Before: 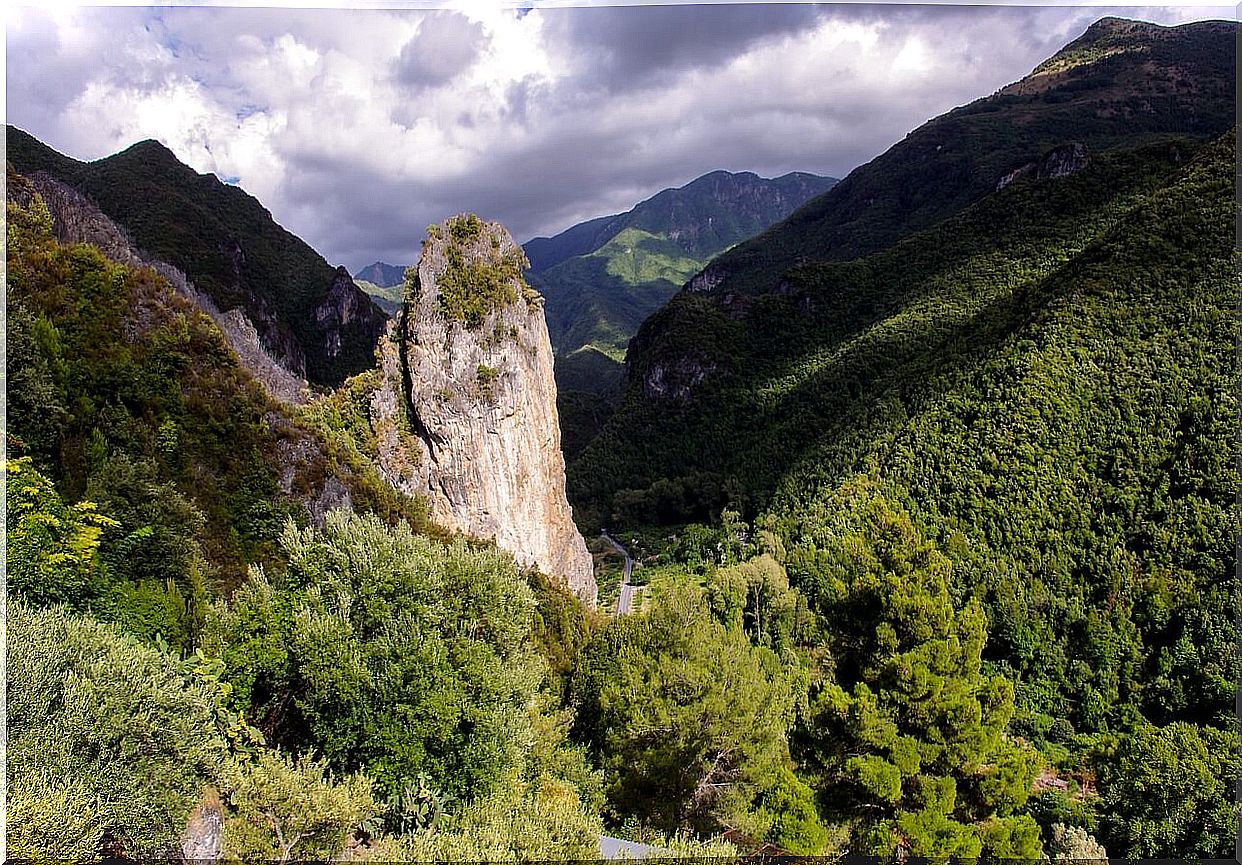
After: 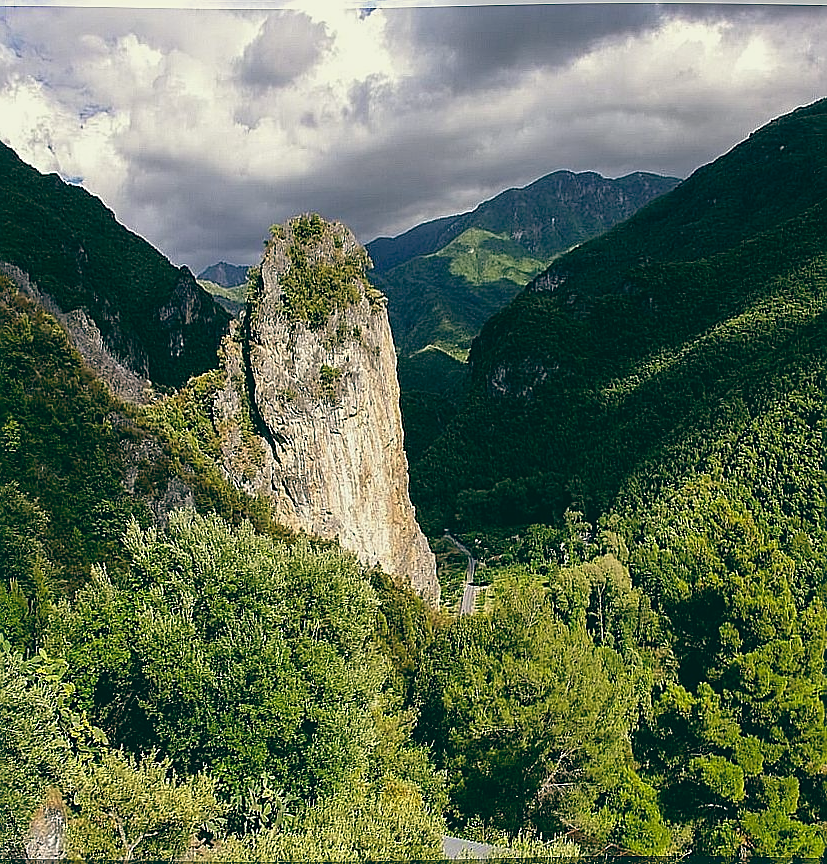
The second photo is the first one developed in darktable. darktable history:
crop and rotate: left 12.673%, right 20.66%
color balance: lift [1.005, 0.99, 1.007, 1.01], gamma [1, 1.034, 1.032, 0.966], gain [0.873, 1.055, 1.067, 0.933]
sharpen: on, module defaults
